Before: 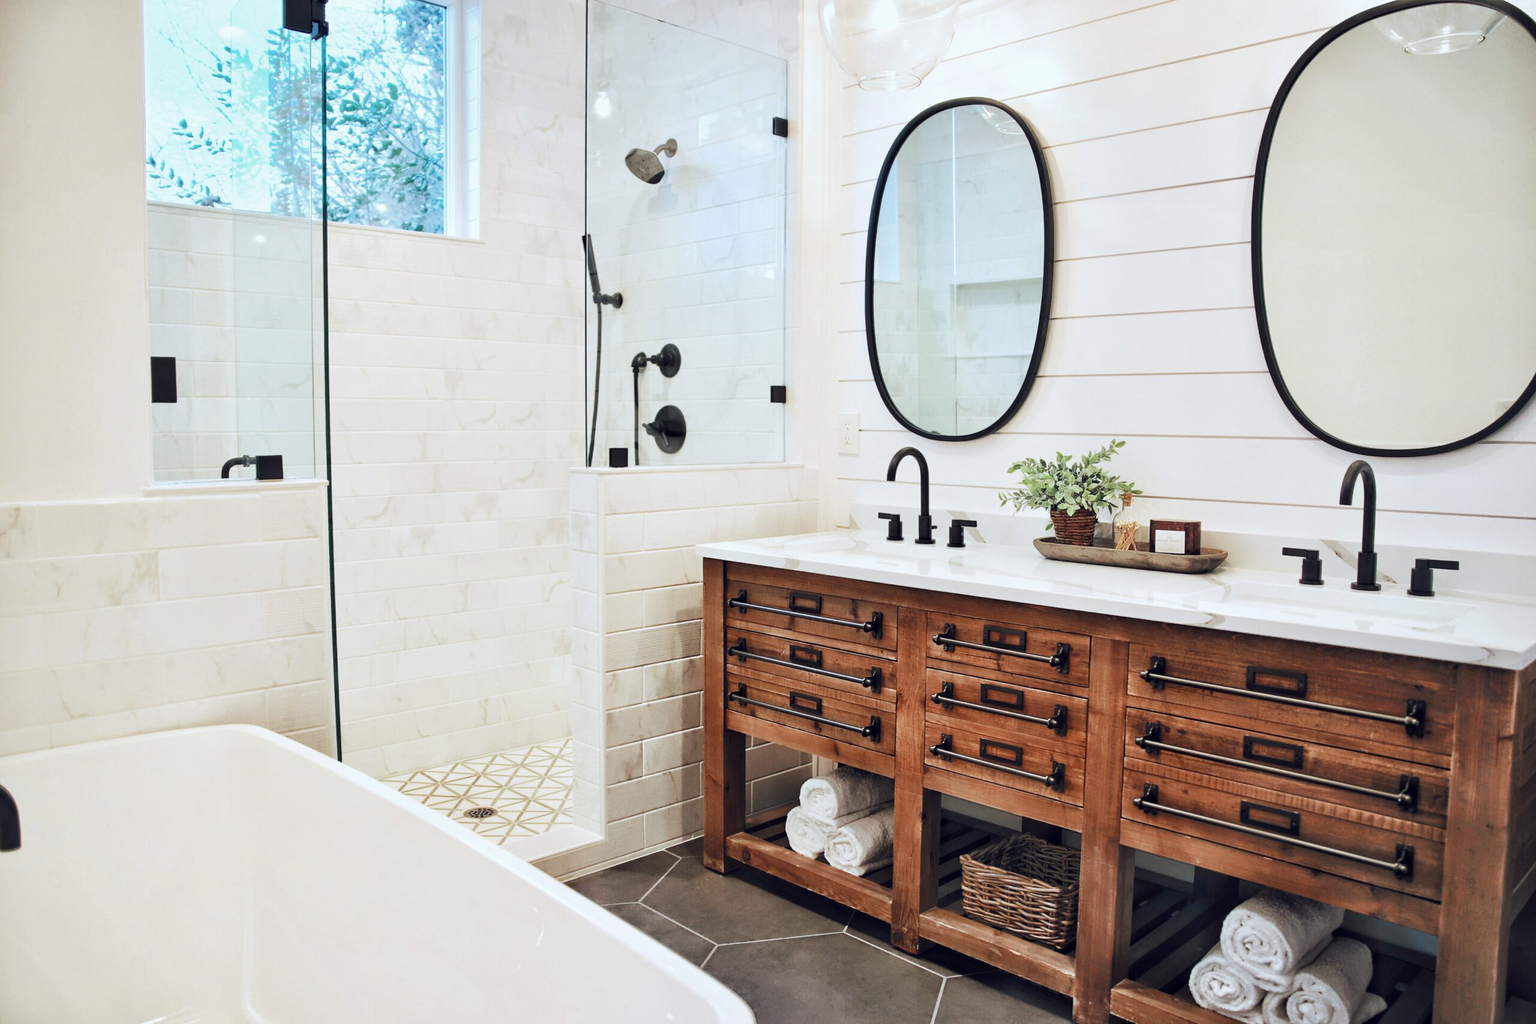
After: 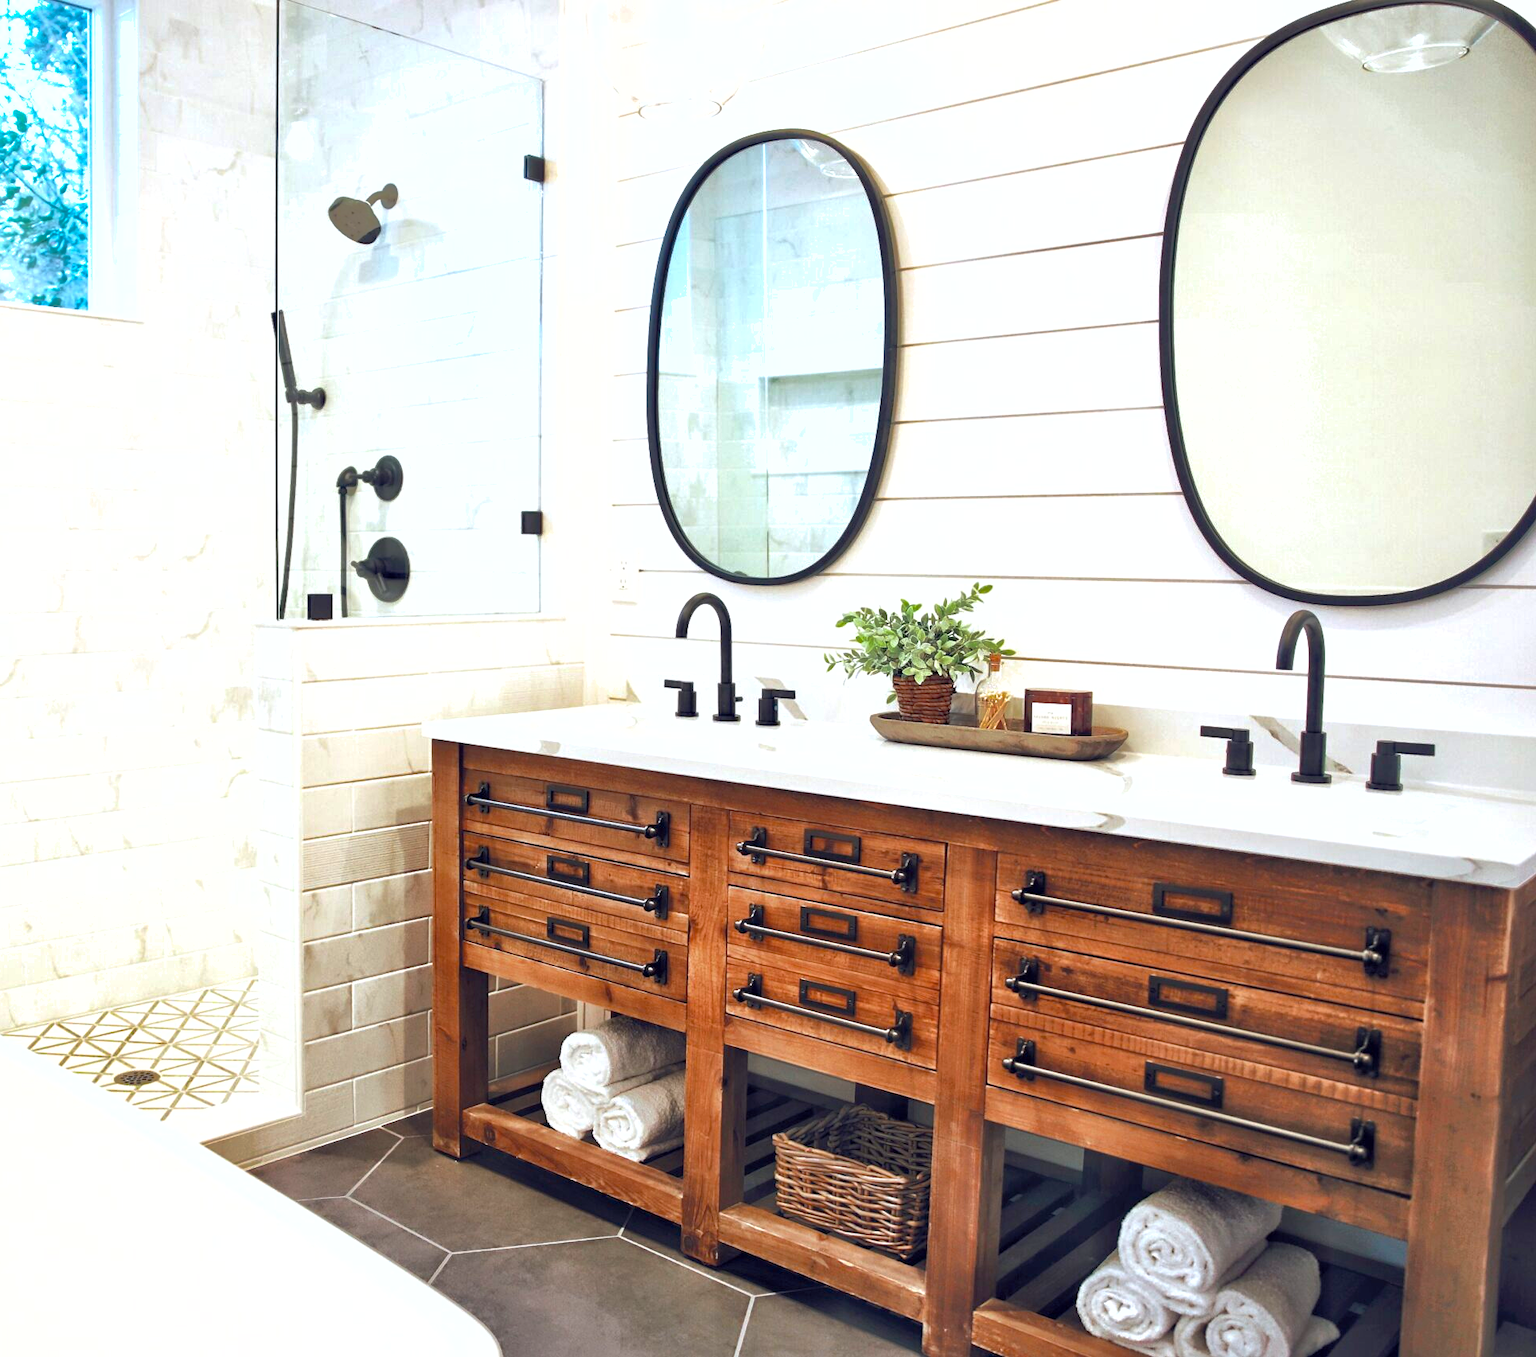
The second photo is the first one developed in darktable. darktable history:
shadows and highlights: on, module defaults
color balance rgb: perceptual saturation grading › global saturation 20%, global vibrance 10%
exposure: exposure 0.493 EV, compensate highlight preservation false
crop and rotate: left 24.6%
